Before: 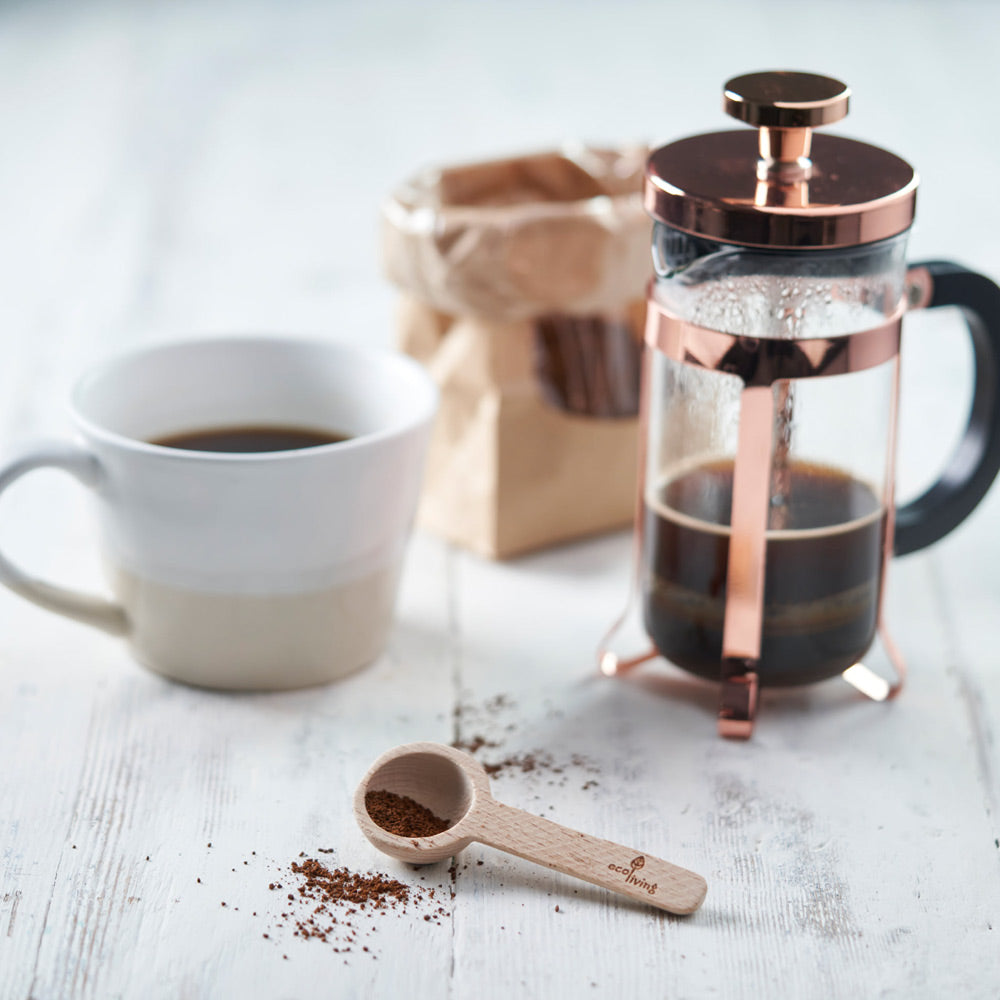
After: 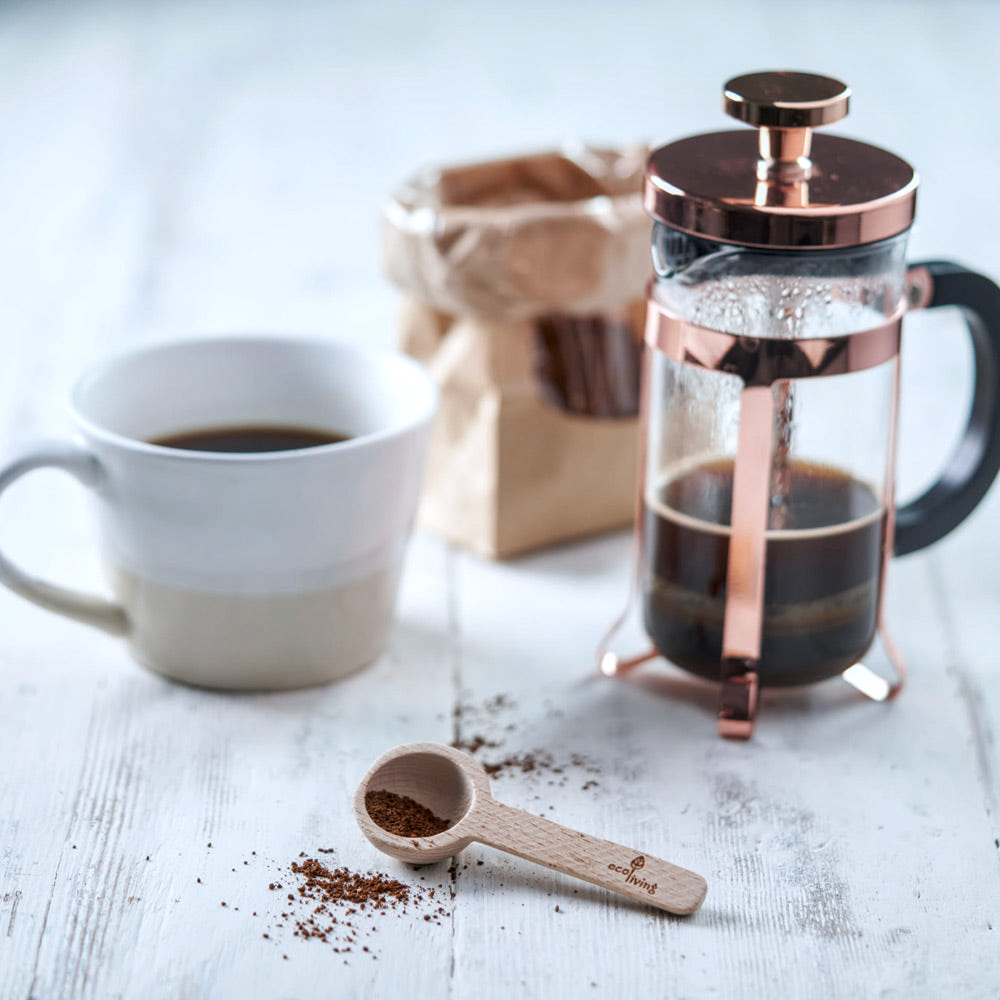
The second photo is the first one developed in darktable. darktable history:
local contrast: detail 130%
color calibration: x 0.355, y 0.367, temperature 4678.4 K
